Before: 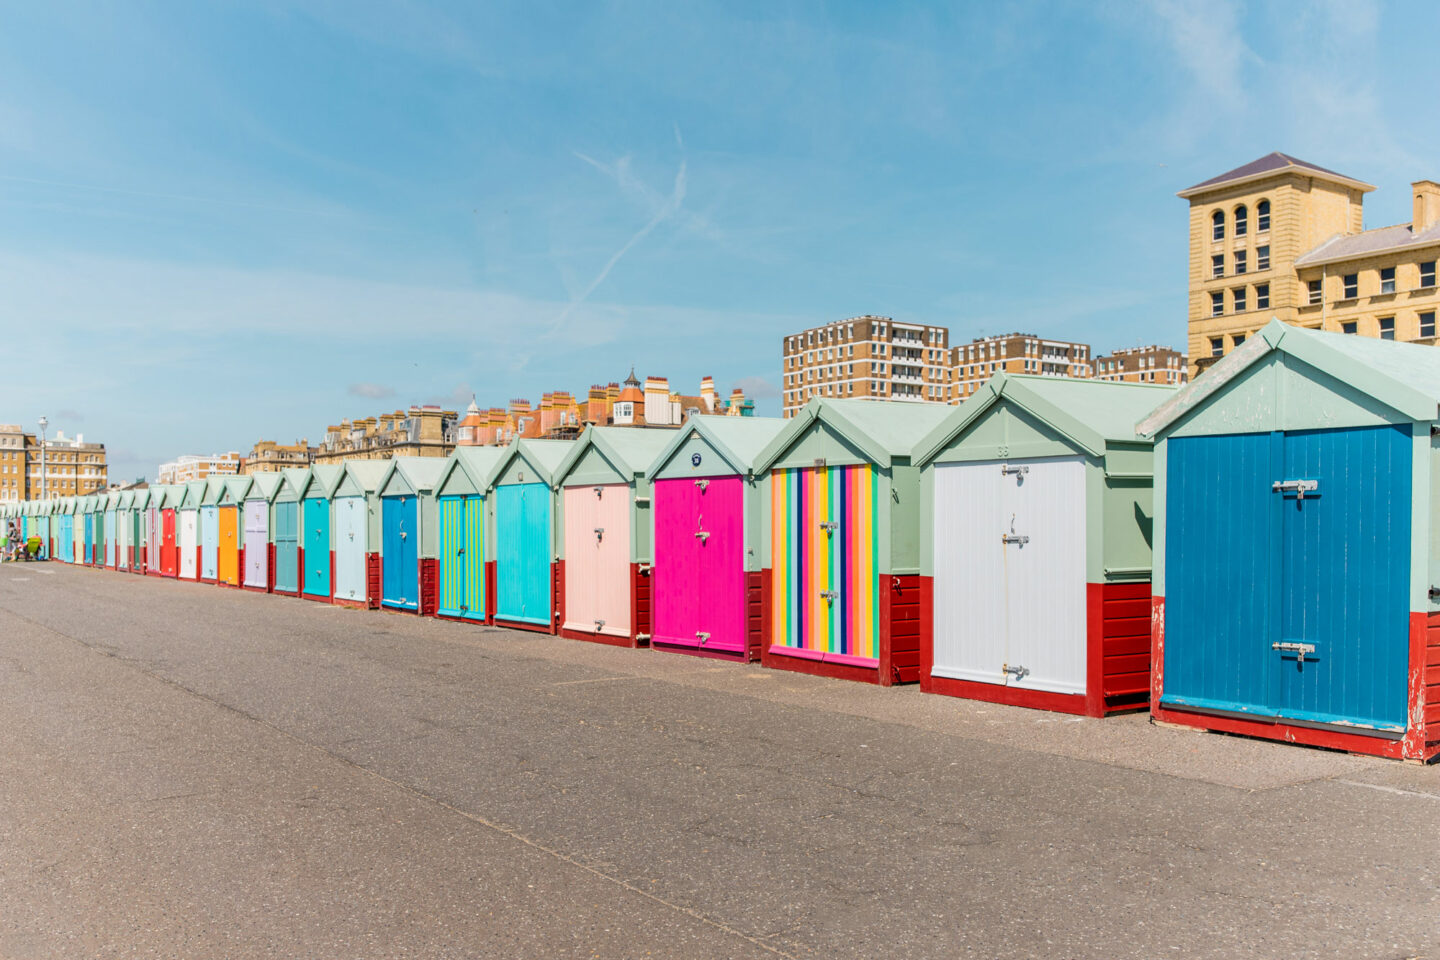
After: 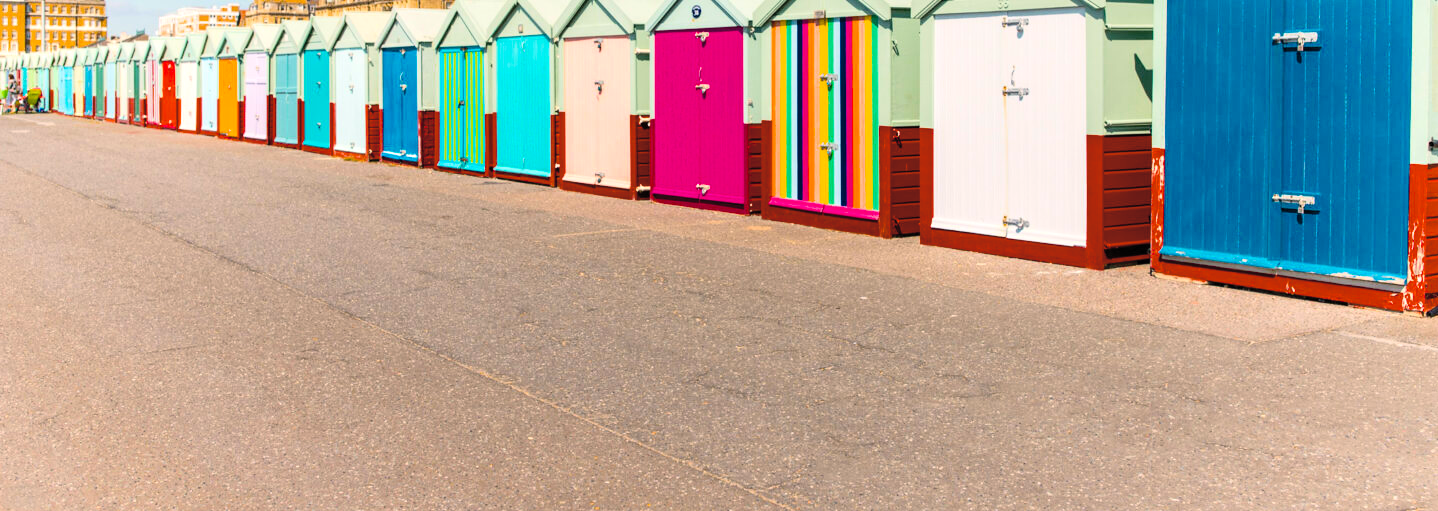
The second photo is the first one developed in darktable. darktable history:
crop and rotate: top 46.731%, right 0.083%
color balance rgb: highlights gain › chroma 1.731%, highlights gain › hue 55.59°, perceptual saturation grading › global saturation 29.592%, global vibrance 9.467%, contrast 15.44%, saturation formula JzAzBz (2021)
contrast brightness saturation: contrast 0.137, brightness 0.228
